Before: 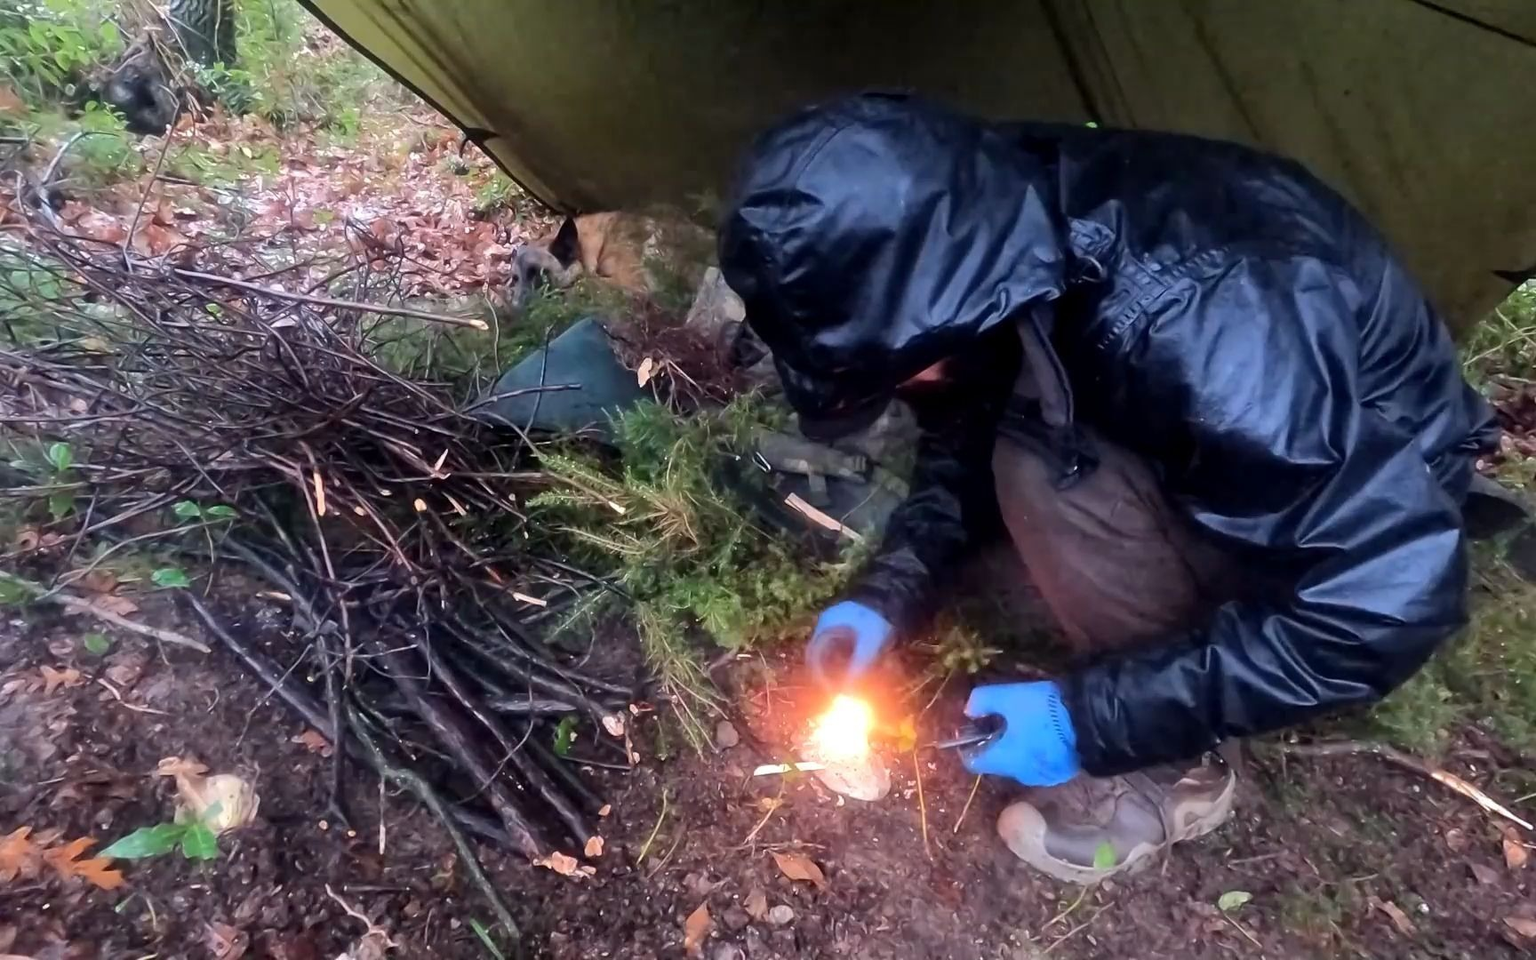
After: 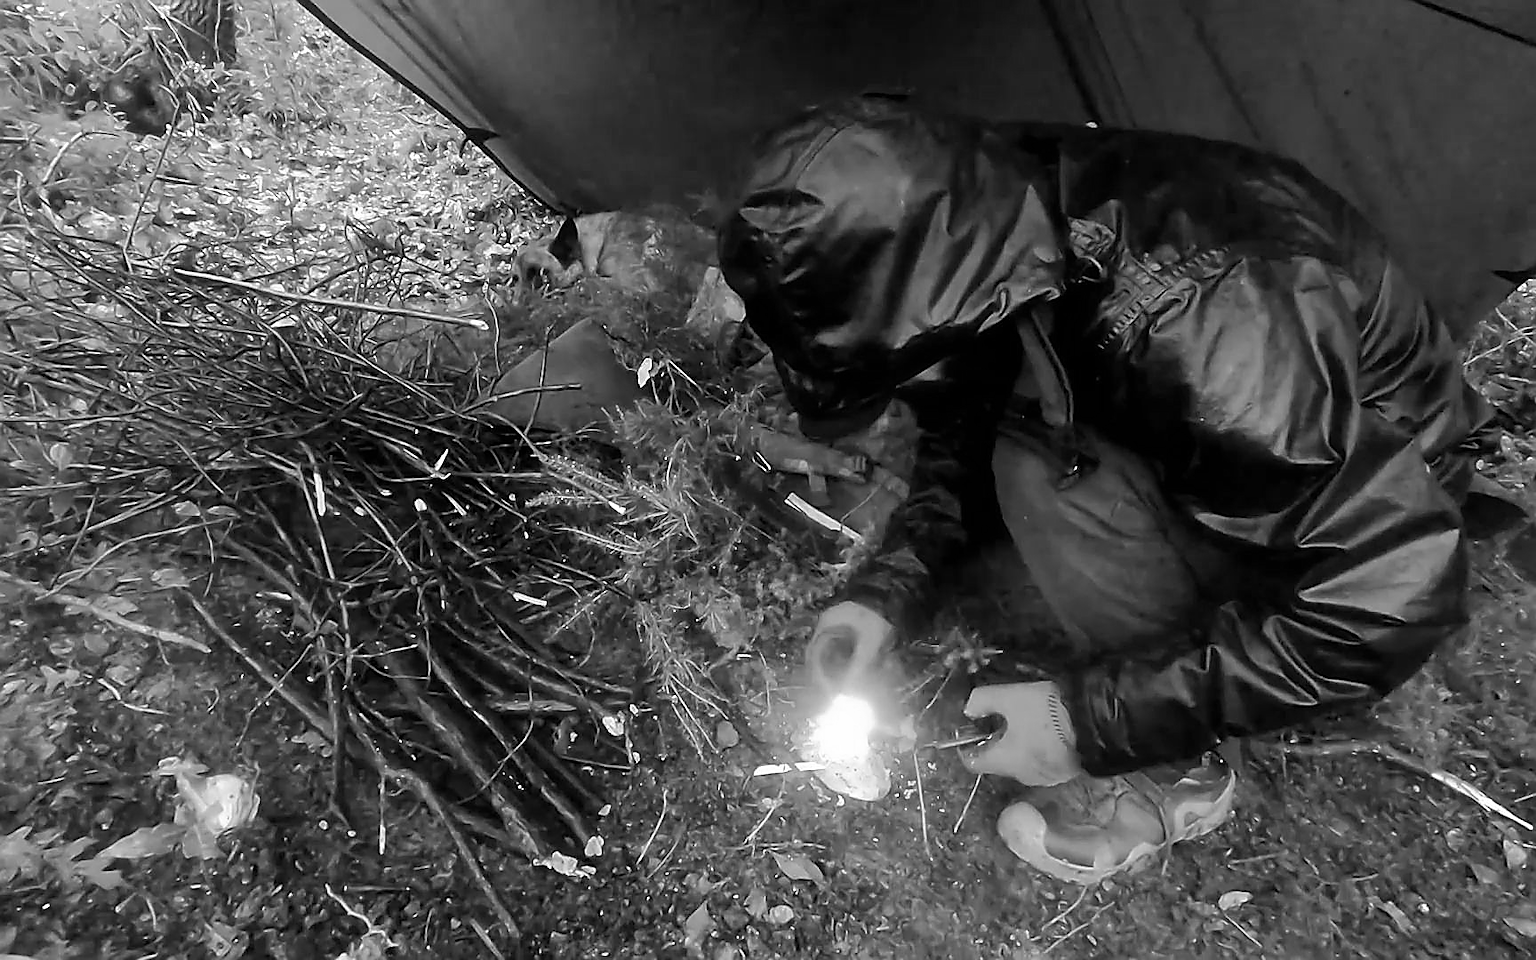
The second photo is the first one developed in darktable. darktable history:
monochrome: on, module defaults
sharpen: radius 1.4, amount 1.25, threshold 0.7
